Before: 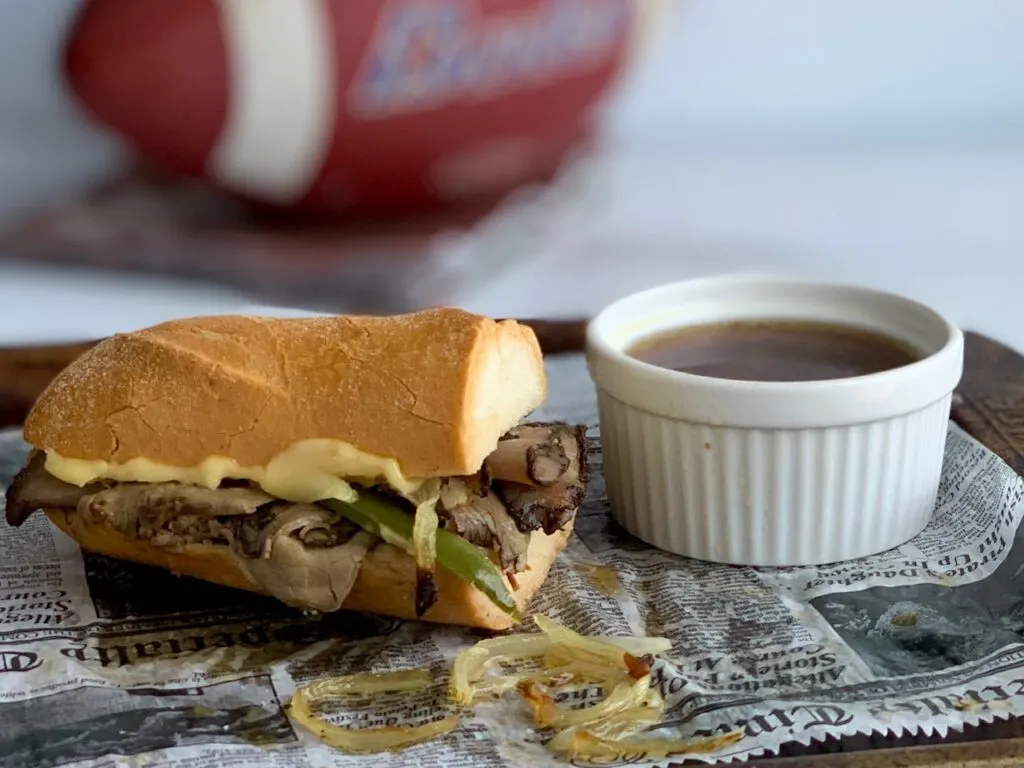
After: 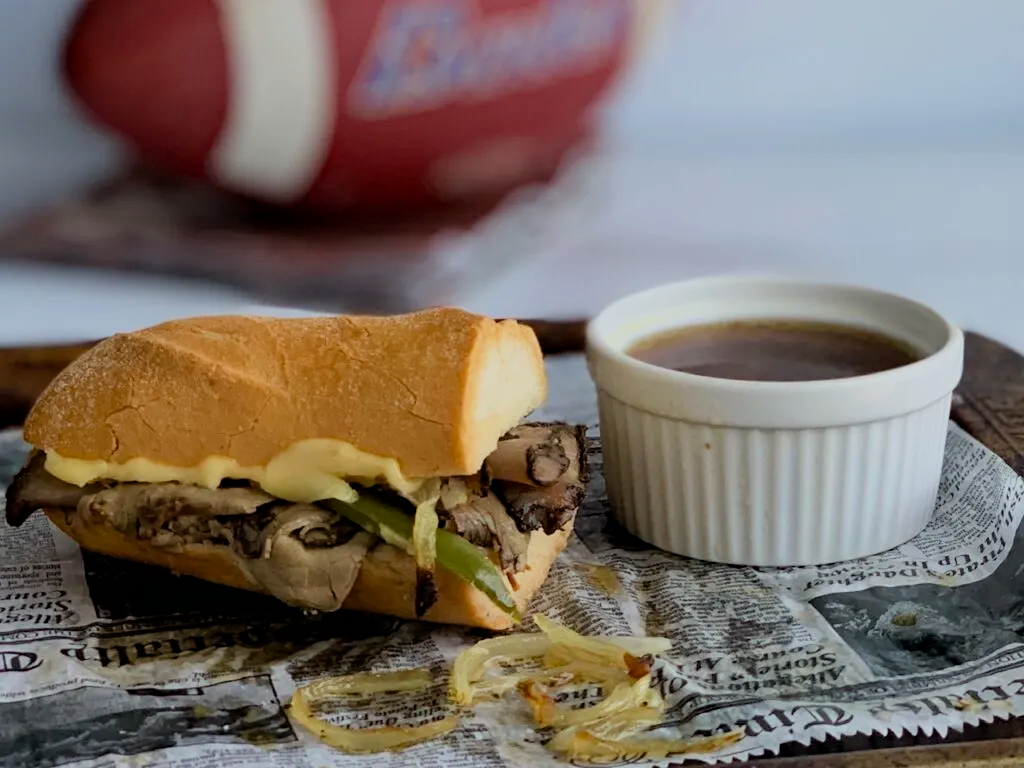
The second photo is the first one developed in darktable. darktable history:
haze removal: compatibility mode true, adaptive false
filmic rgb: black relative exposure -7.82 EV, white relative exposure 4.29 EV, hardness 3.86, color science v6 (2022)
